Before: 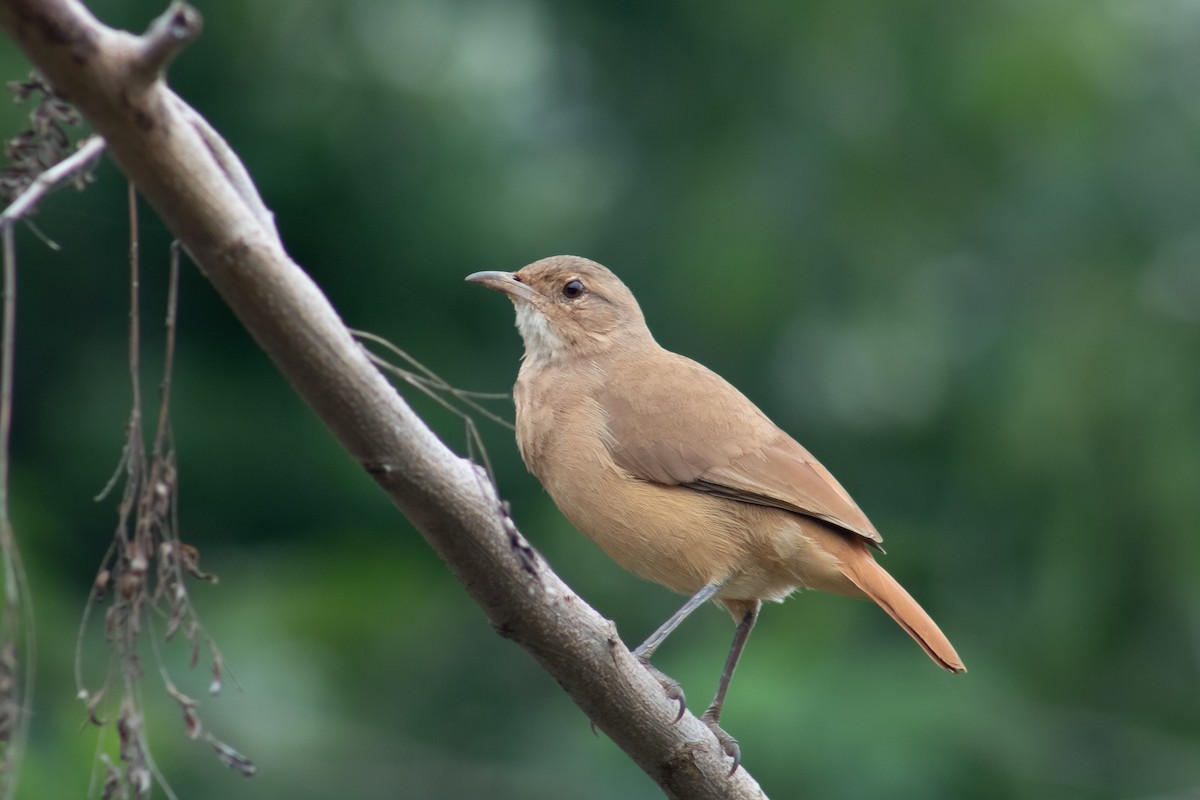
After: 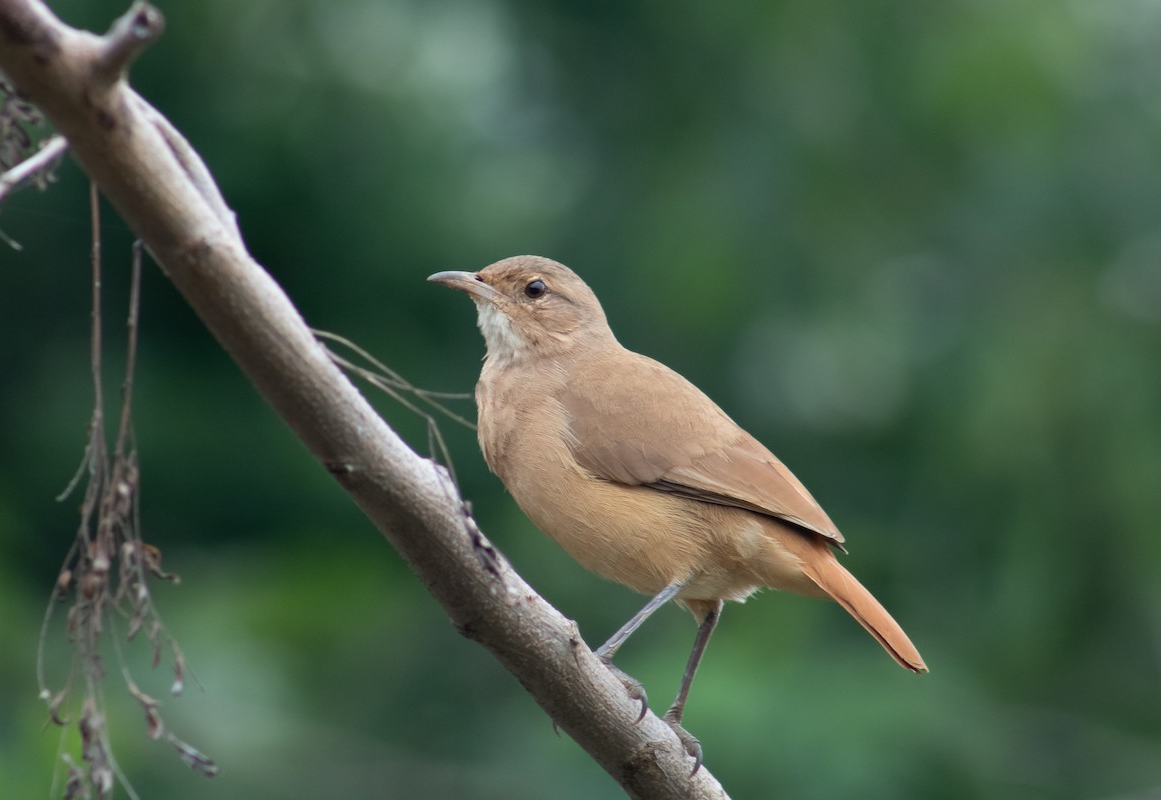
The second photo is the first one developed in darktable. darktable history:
crop and rotate: left 3.211%
